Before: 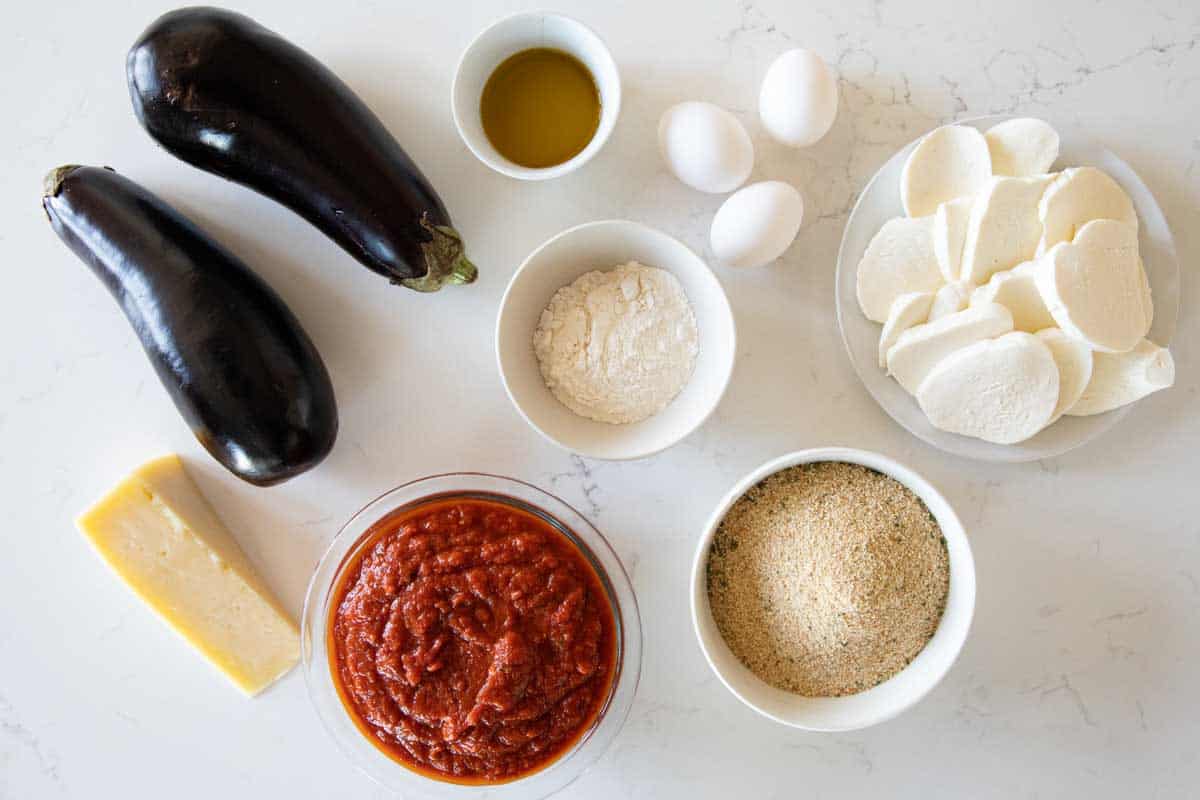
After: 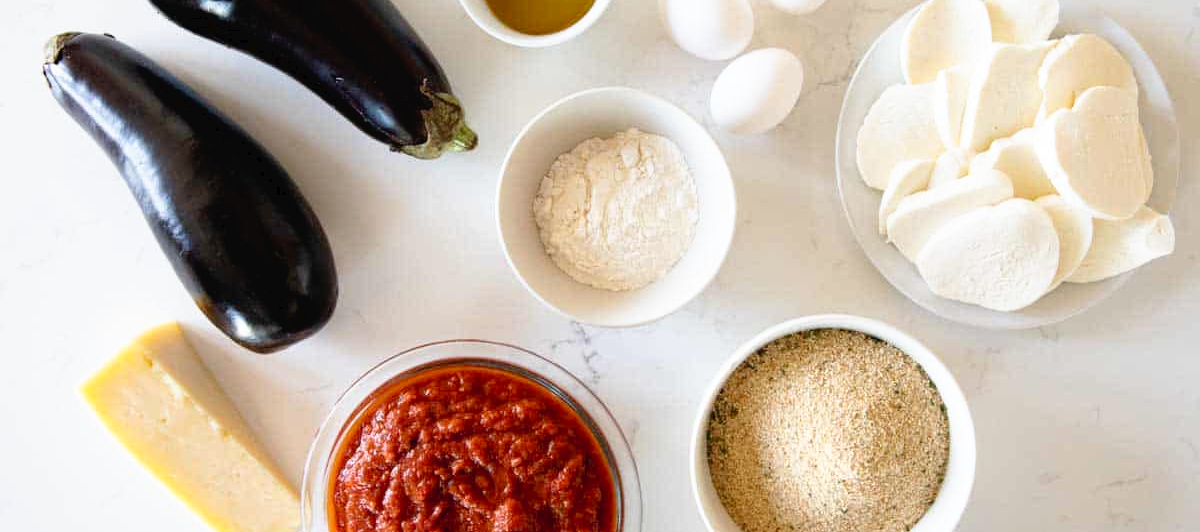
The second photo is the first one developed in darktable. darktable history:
tone curve: curves: ch0 [(0, 0) (0.003, 0.022) (0.011, 0.025) (0.025, 0.025) (0.044, 0.029) (0.069, 0.042) (0.1, 0.068) (0.136, 0.118) (0.177, 0.176) (0.224, 0.233) (0.277, 0.299) (0.335, 0.371) (0.399, 0.448) (0.468, 0.526) (0.543, 0.605) (0.623, 0.684) (0.709, 0.775) (0.801, 0.869) (0.898, 0.957) (1, 1)], preserve colors none
crop: top 16.727%, bottom 16.727%
